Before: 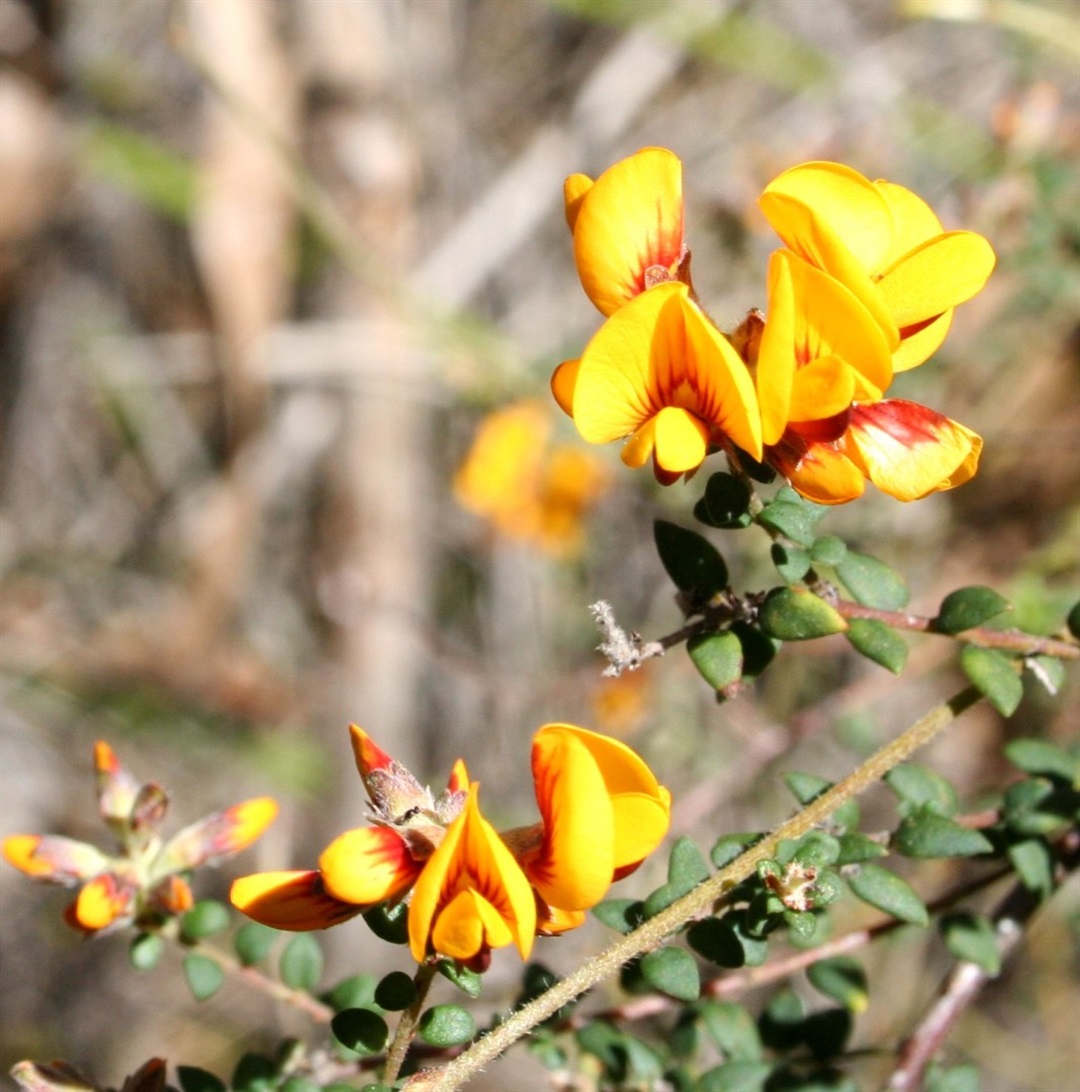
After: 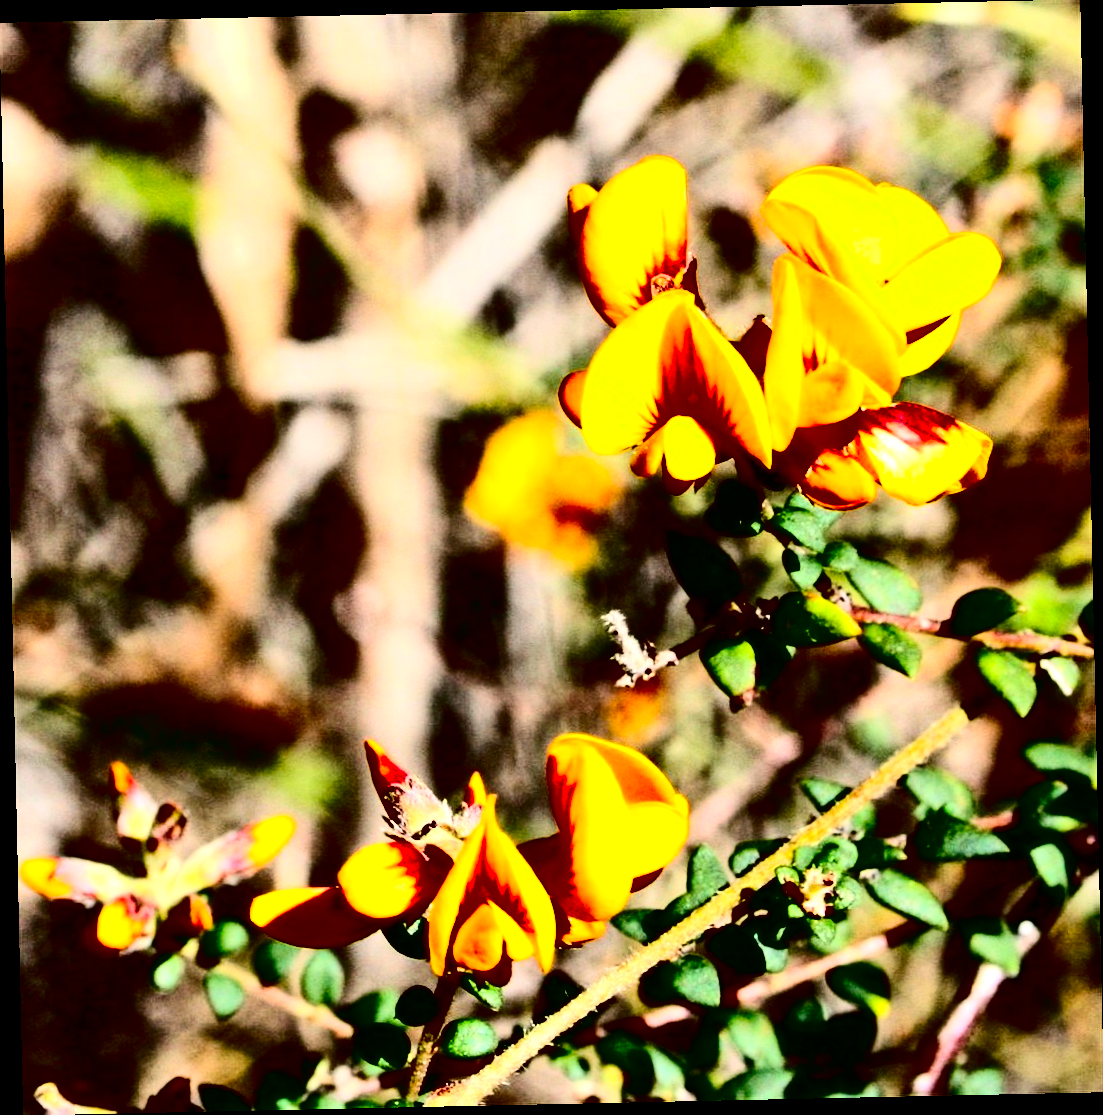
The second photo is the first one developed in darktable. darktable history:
rotate and perspective: rotation -1.24°, automatic cropping off
contrast brightness saturation: contrast 0.77, brightness -1, saturation 1
contrast equalizer: y [[0.601, 0.6, 0.598, 0.598, 0.6, 0.601], [0.5 ×6], [0.5 ×6], [0 ×6], [0 ×6]]
